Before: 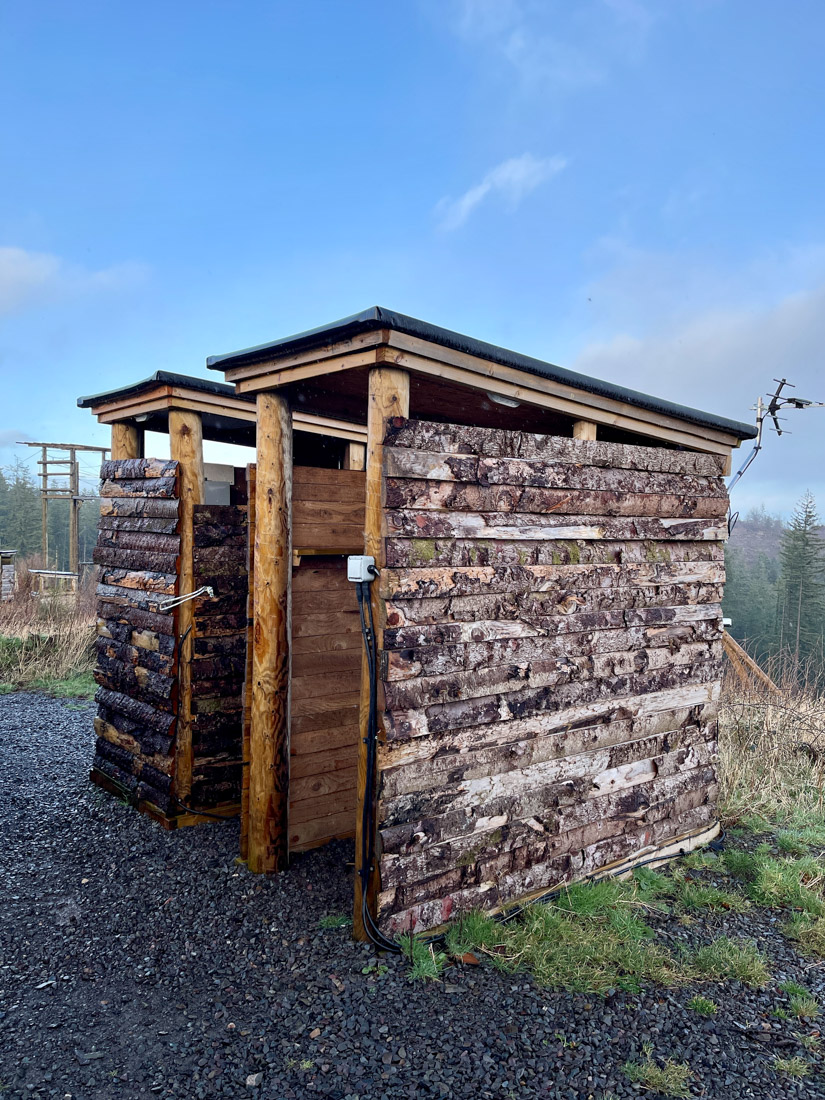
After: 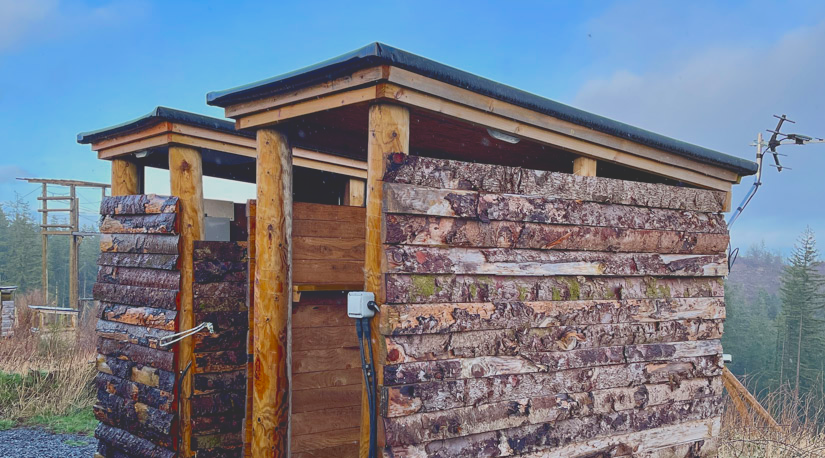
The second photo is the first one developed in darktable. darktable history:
tone curve: curves: ch0 [(0, 0.172) (1, 0.91)], preserve colors none
crop and rotate: top 24.041%, bottom 34.307%
exposure: exposure -0.116 EV, compensate exposure bias true, compensate highlight preservation false
contrast brightness saturation: contrast 0.095, saturation 0.269
contrast equalizer: y [[0.5, 0.5, 0.468, 0.5, 0.5, 0.5], [0.5 ×6], [0.5 ×6], [0 ×6], [0 ×6]]
color zones: curves: ch0 [(0, 0.425) (0.143, 0.422) (0.286, 0.42) (0.429, 0.419) (0.571, 0.419) (0.714, 0.42) (0.857, 0.422) (1, 0.425)]; ch1 [(0, 0.666) (0.143, 0.669) (0.286, 0.671) (0.429, 0.67) (0.571, 0.67) (0.714, 0.67) (0.857, 0.67) (1, 0.666)]
